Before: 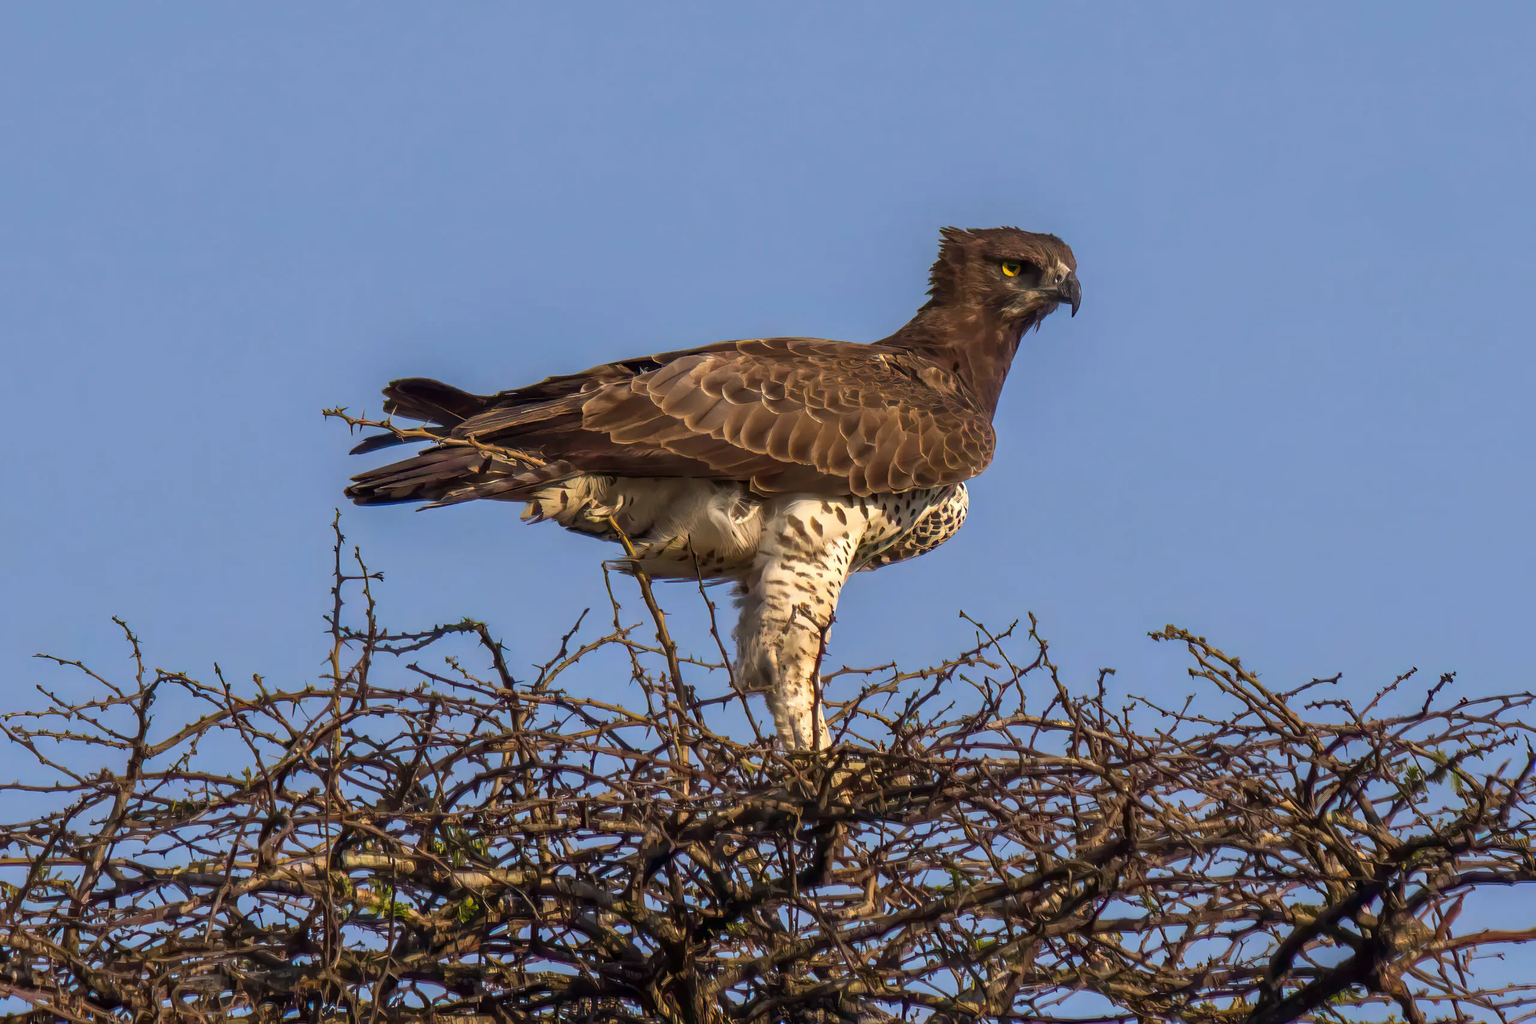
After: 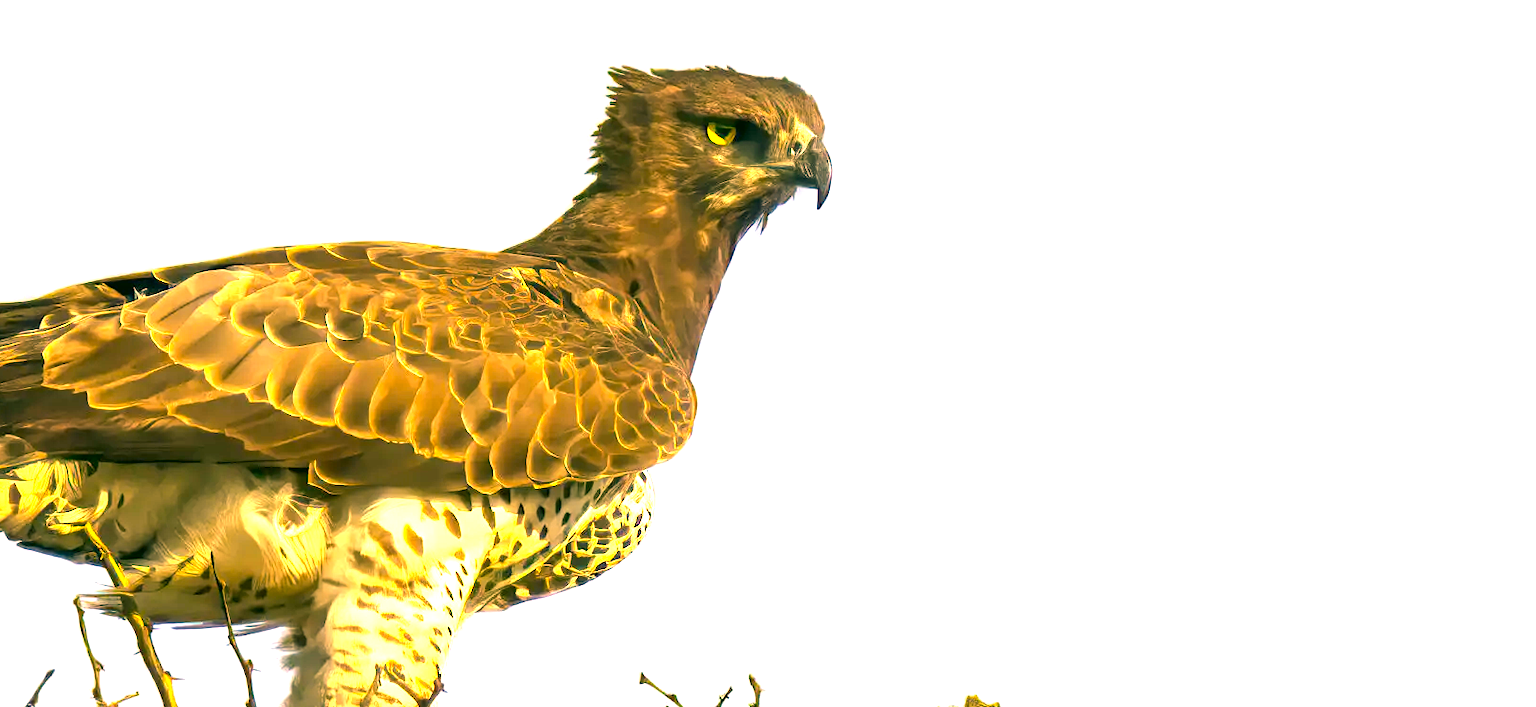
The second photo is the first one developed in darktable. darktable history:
crop: left 36.16%, top 18.073%, right 0.585%, bottom 38.22%
color balance rgb: highlights gain › chroma 3.071%, highlights gain › hue 54.29°, perceptual saturation grading › global saturation 0.033%, perceptual brilliance grading › highlights 5.151%, perceptual brilliance grading › shadows -9.316%, global vibrance 14.424%
tone equalizer: edges refinement/feathering 500, mask exposure compensation -1.57 EV, preserve details no
exposure: black level correction 0.001, exposure 1.997 EV, compensate exposure bias true, compensate highlight preservation false
color correction: highlights a* 5.68, highlights b* 33.64, shadows a* -25.73, shadows b* 4.04
